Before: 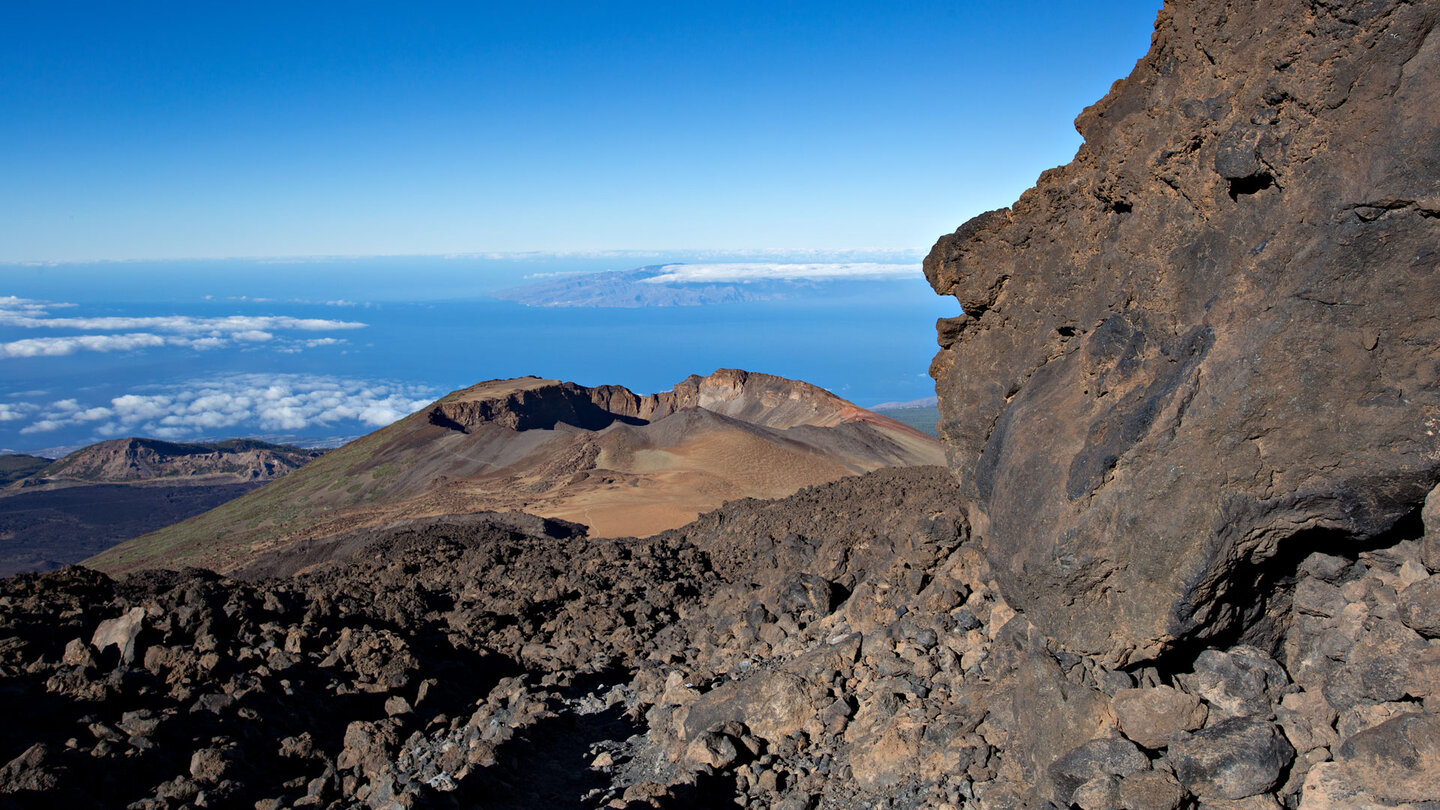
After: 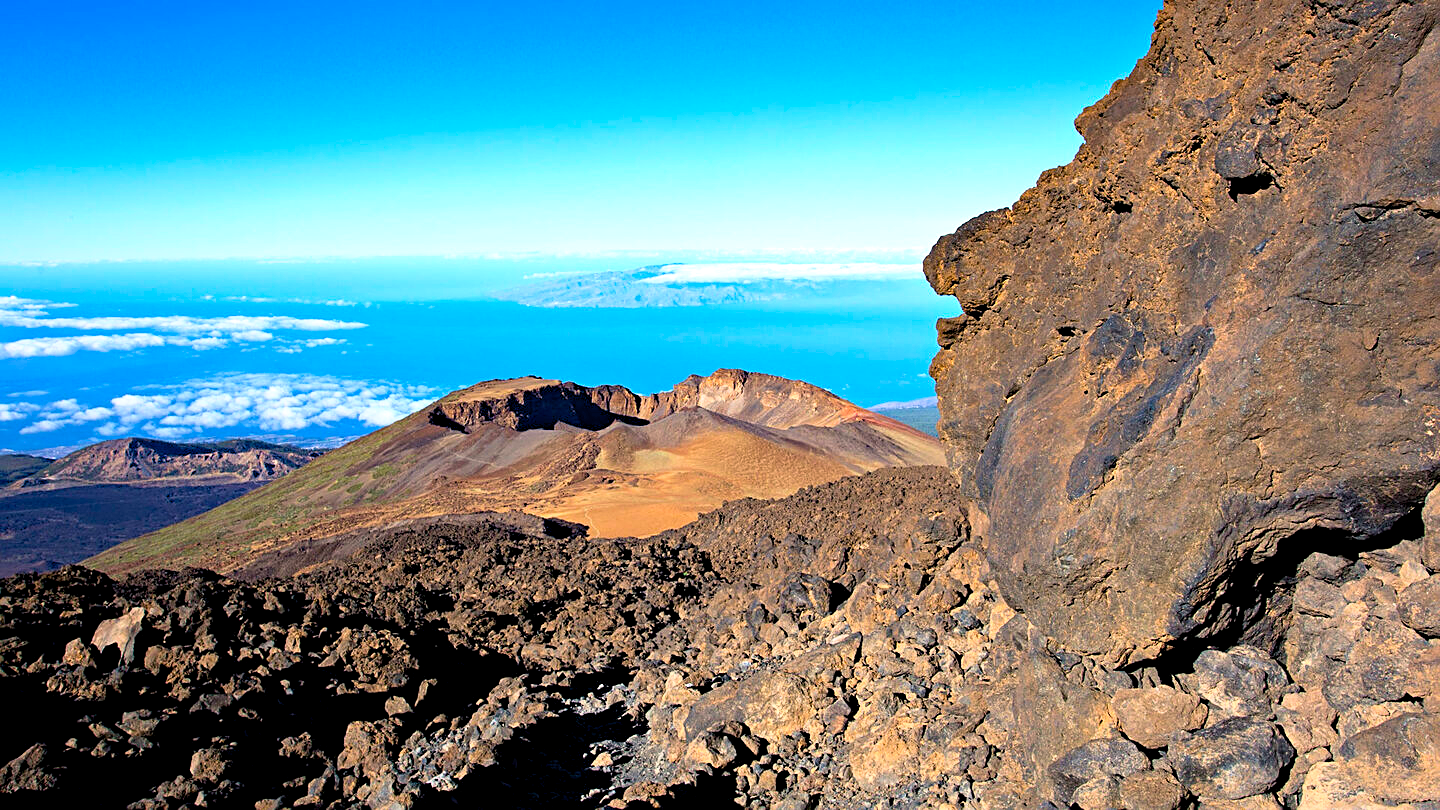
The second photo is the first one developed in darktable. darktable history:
sharpen: on, module defaults
base curve: curves: ch0 [(0, 0) (0.688, 0.865) (1, 1)]
color balance rgb: highlights gain › chroma 1.614%, highlights gain › hue 57.53°, global offset › luminance -0.482%, perceptual saturation grading › global saturation 25.534%, global vibrance 32.32%
velvia: strength 15.33%
exposure: black level correction 0, exposure 0.499 EV, compensate exposure bias true, compensate highlight preservation false
